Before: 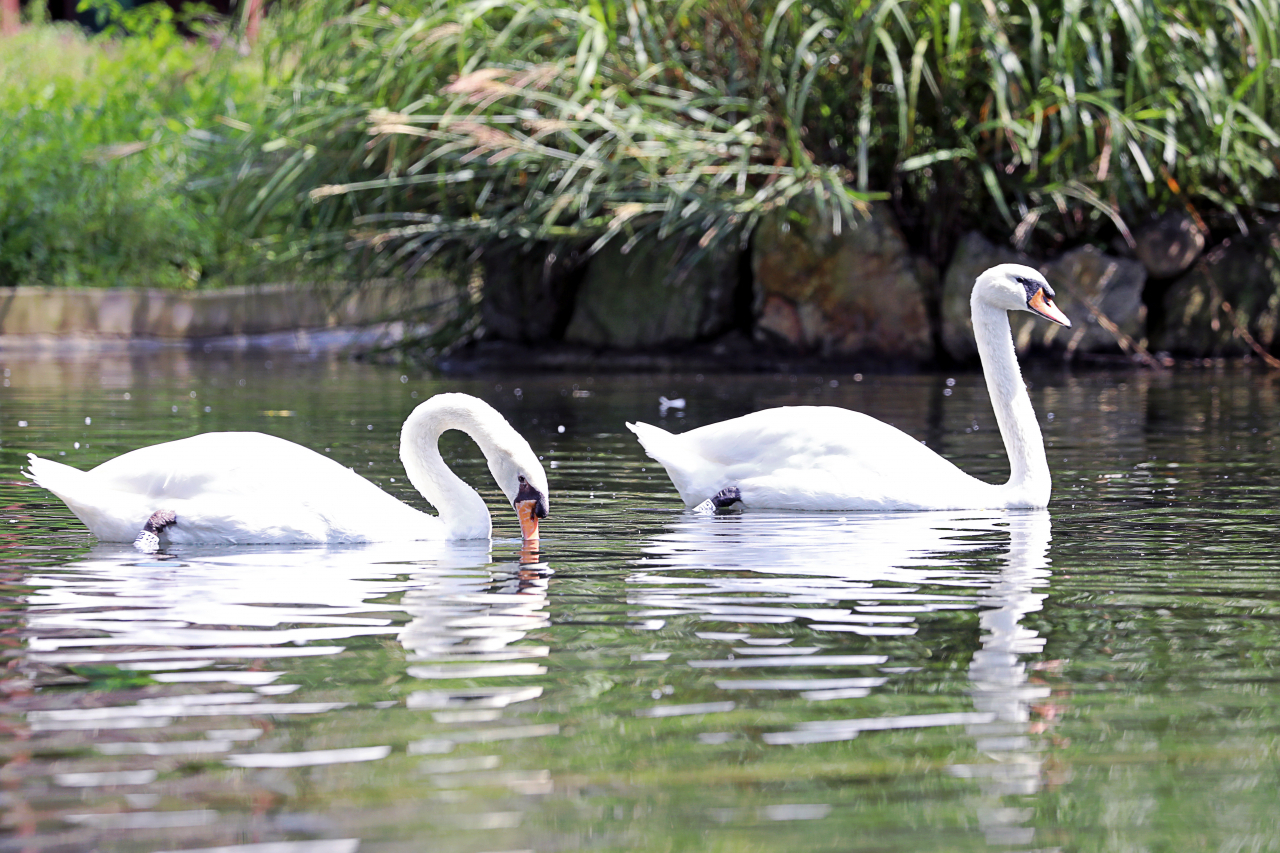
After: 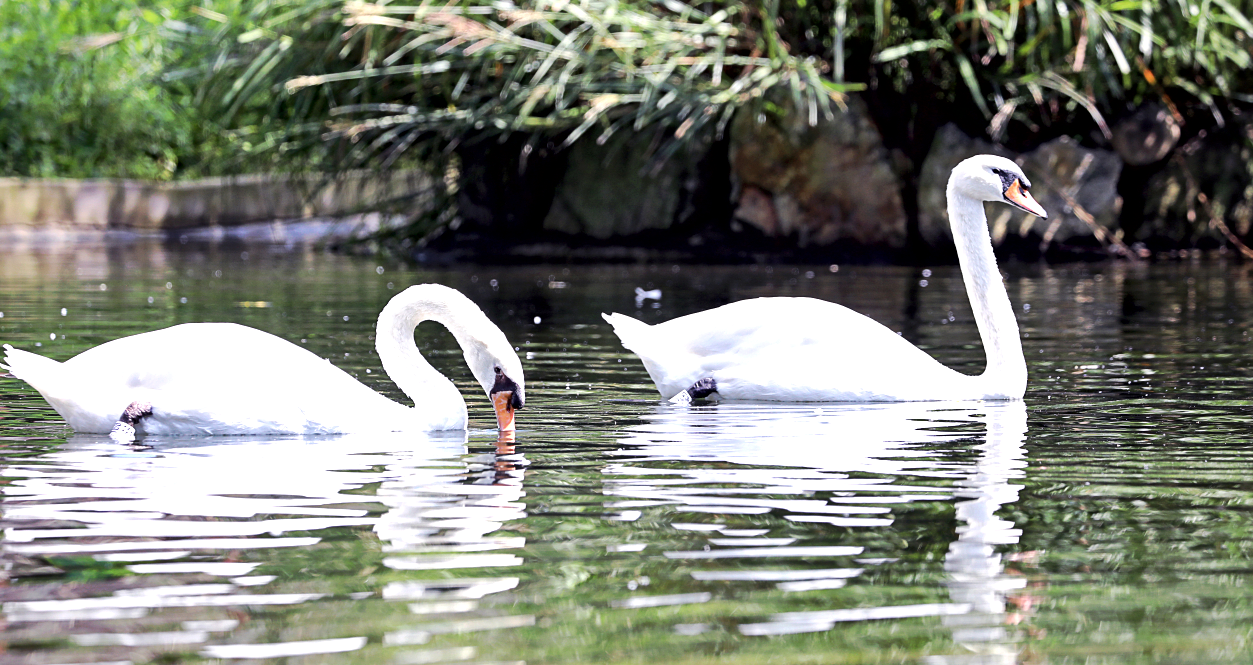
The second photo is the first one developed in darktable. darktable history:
crop and rotate: left 1.928%, top 12.953%, right 0.153%, bottom 8.973%
local contrast: mode bilateral grid, contrast 99, coarseness 99, detail 165%, midtone range 0.2
tone equalizer: -8 EV -0.434 EV, -7 EV -0.36 EV, -6 EV -0.352 EV, -5 EV -0.255 EV, -3 EV 0.25 EV, -2 EV 0.319 EV, -1 EV 0.406 EV, +0 EV 0.434 EV, edges refinement/feathering 500, mask exposure compensation -1.57 EV, preserve details no
